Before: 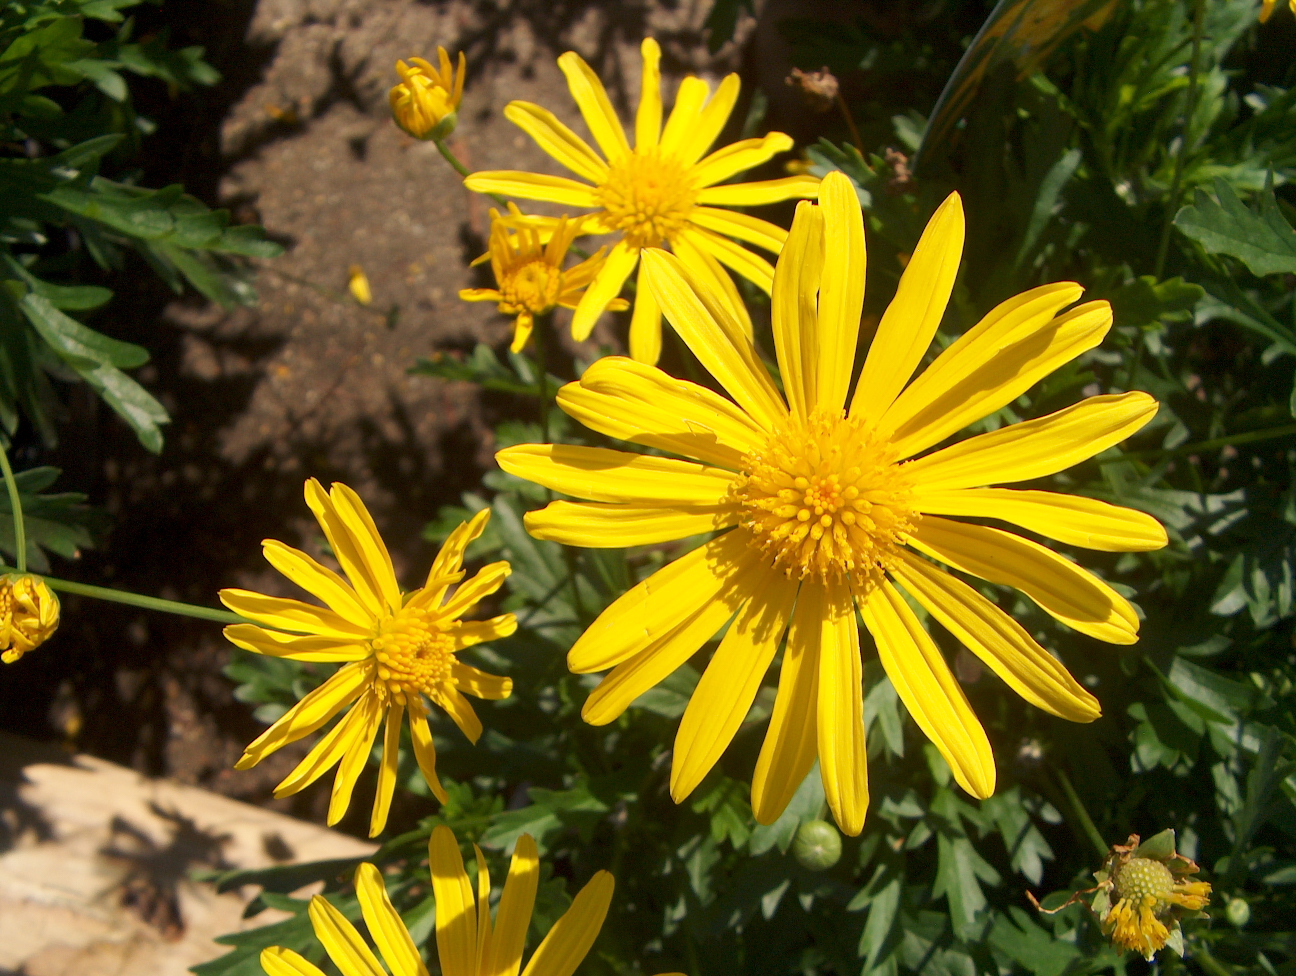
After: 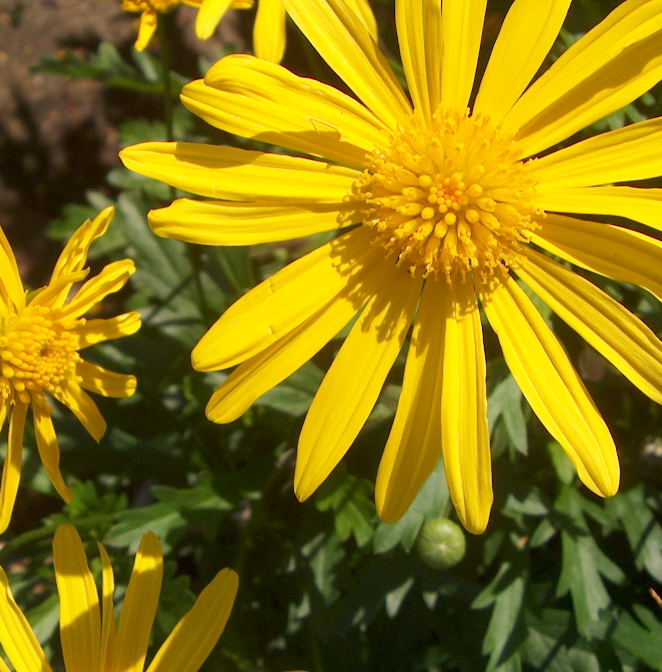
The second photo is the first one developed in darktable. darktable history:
crop and rotate: left 29.042%, top 31.133%, right 19.842%
